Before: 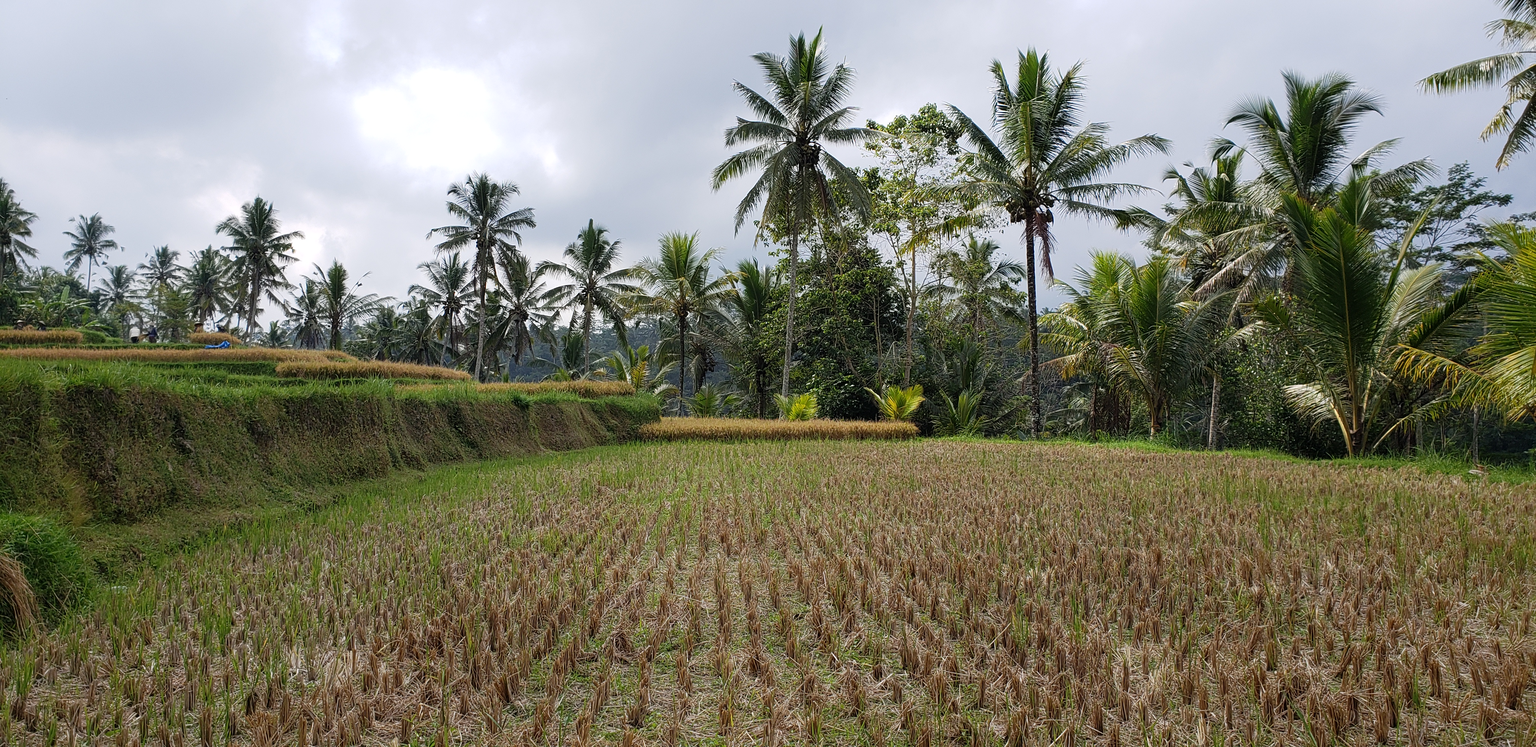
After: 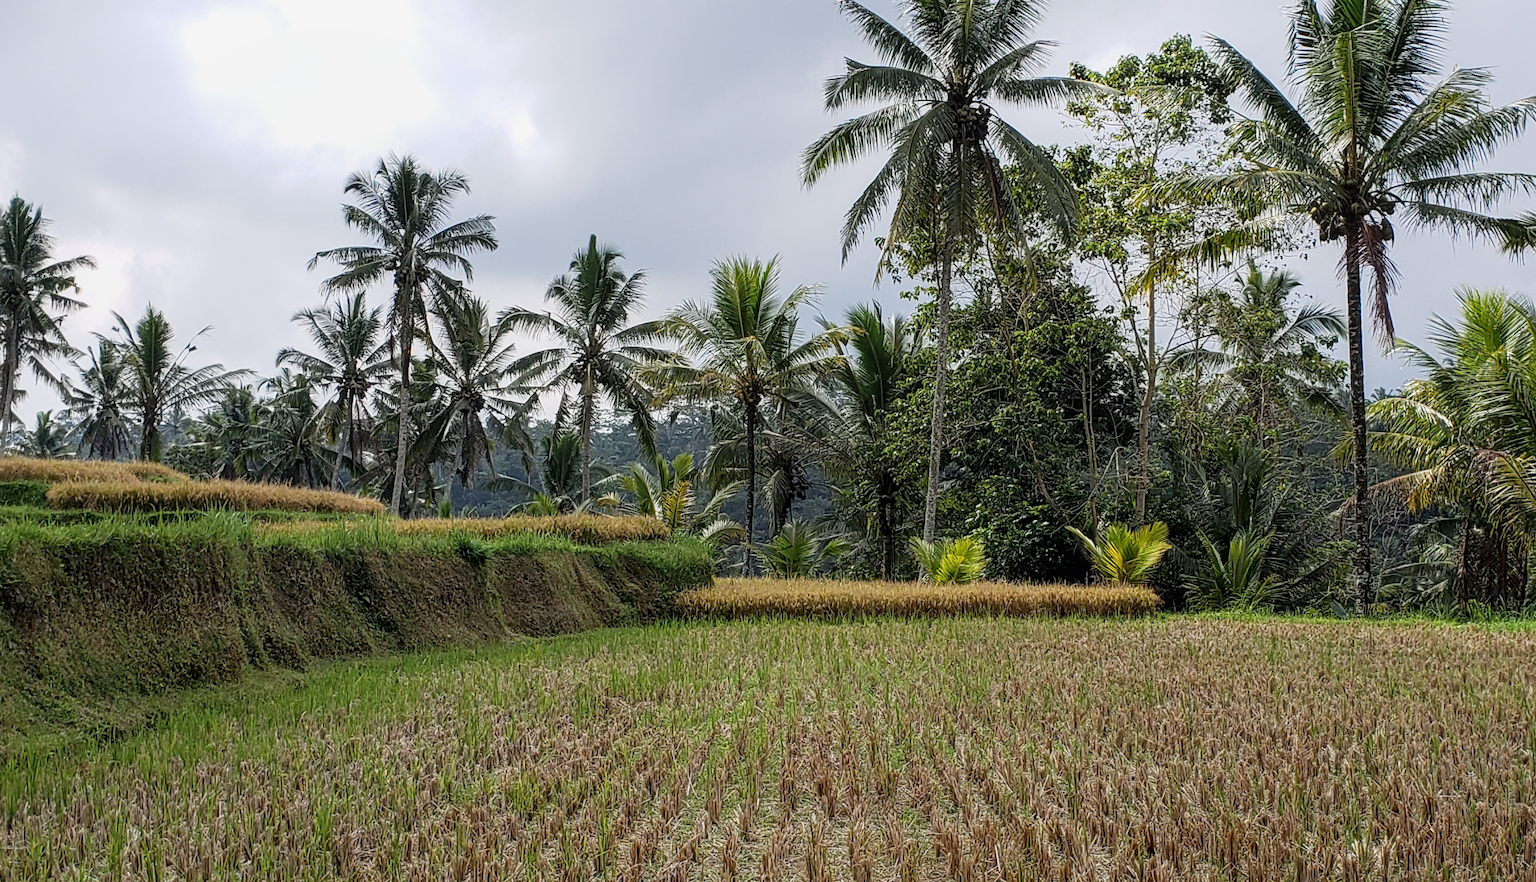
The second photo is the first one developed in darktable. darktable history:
filmic rgb: black relative exposure -16 EV, white relative exposure 2.93 EV, hardness 10.04, color science v6 (2022)
local contrast: on, module defaults
crop: left 16.202%, top 11.208%, right 26.045%, bottom 20.557%
